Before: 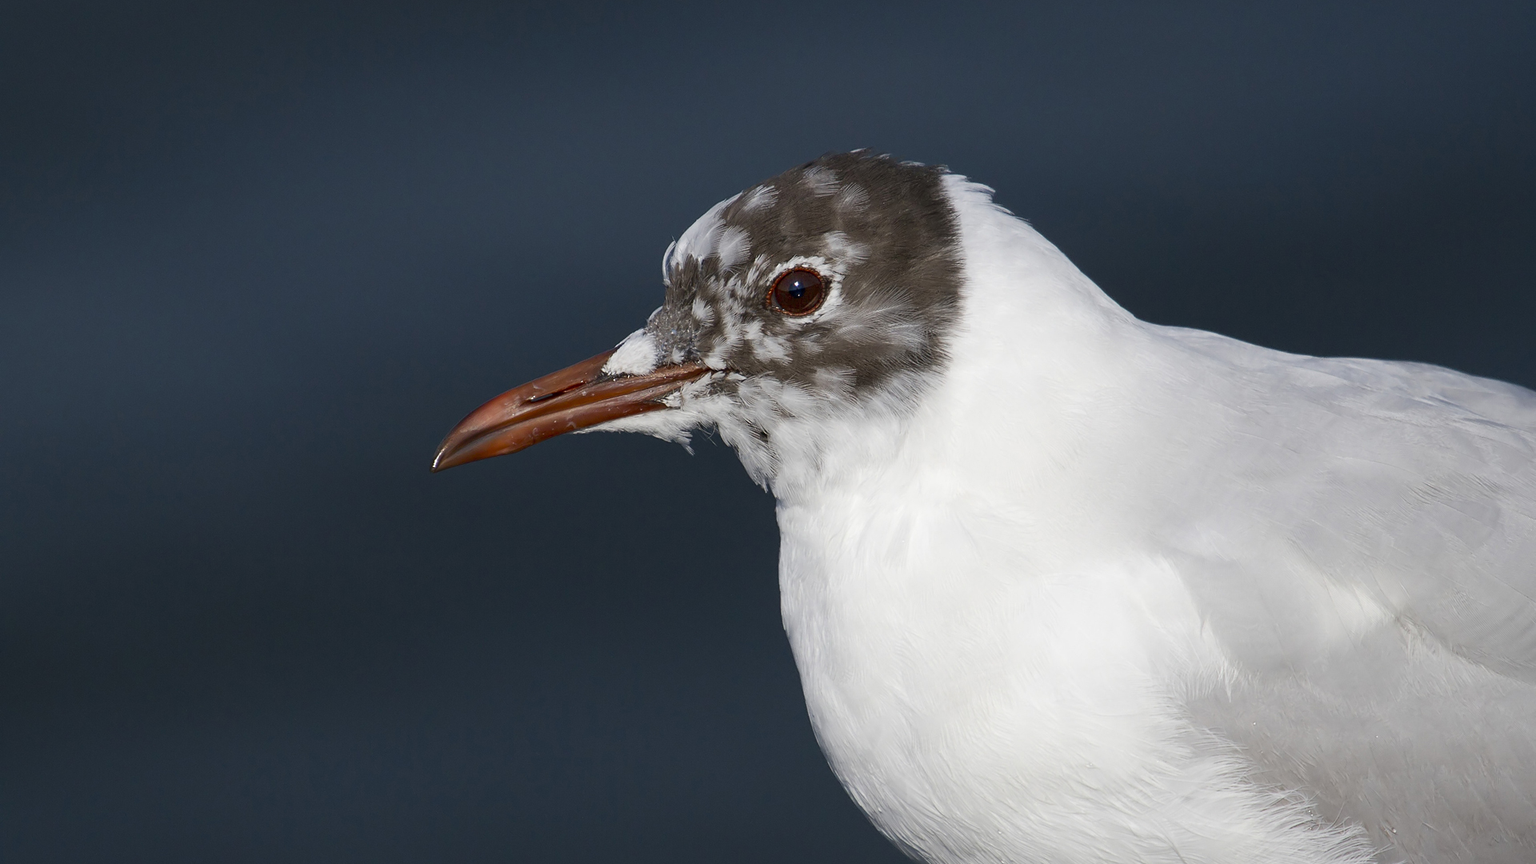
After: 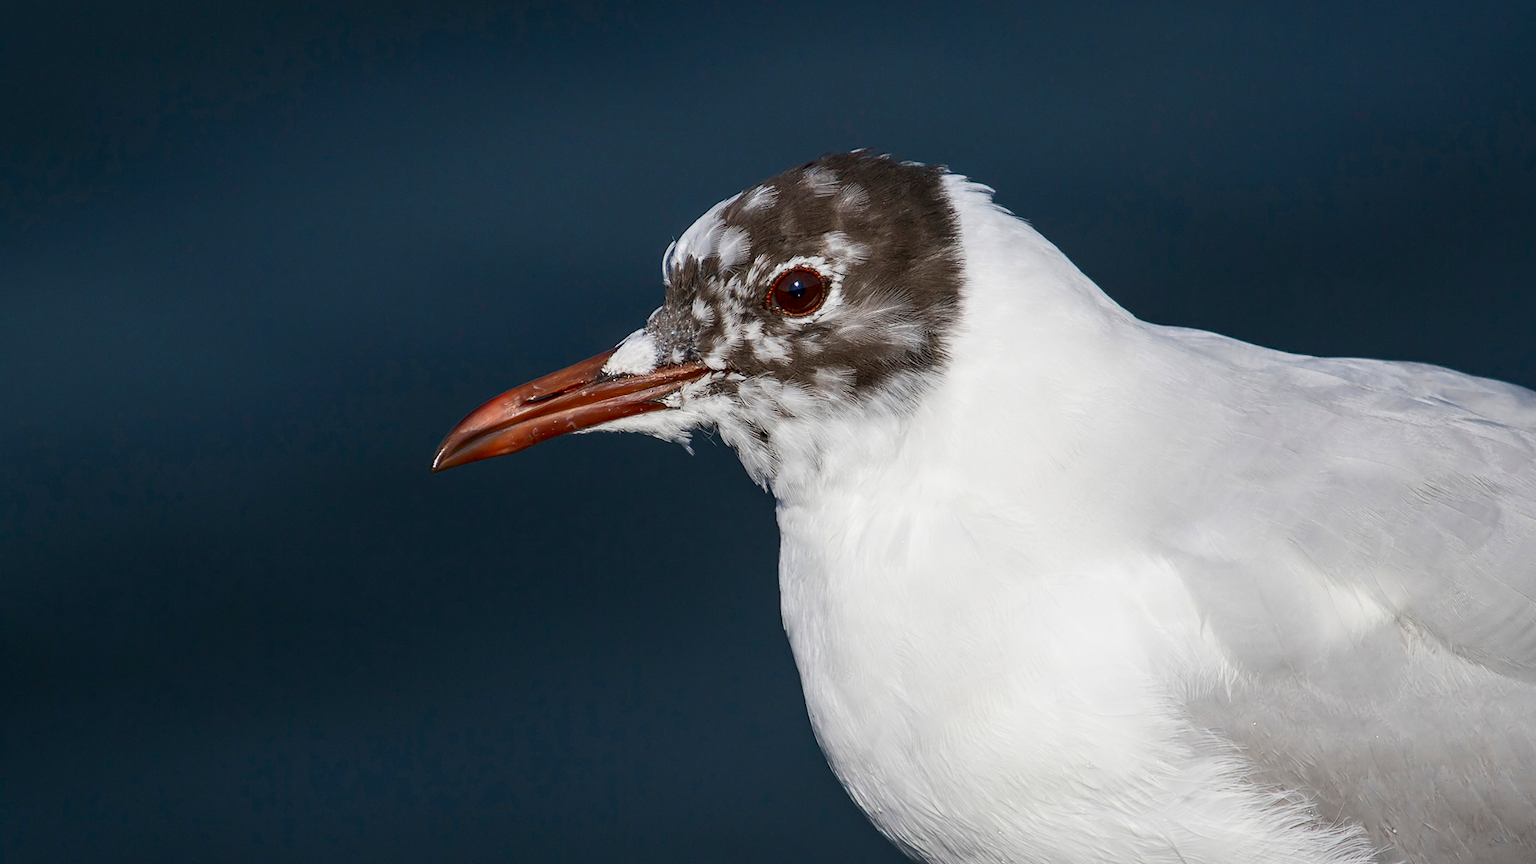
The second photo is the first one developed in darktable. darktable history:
contrast brightness saturation: contrast 0.154, brightness -0.014, saturation 0.098
local contrast: on, module defaults
